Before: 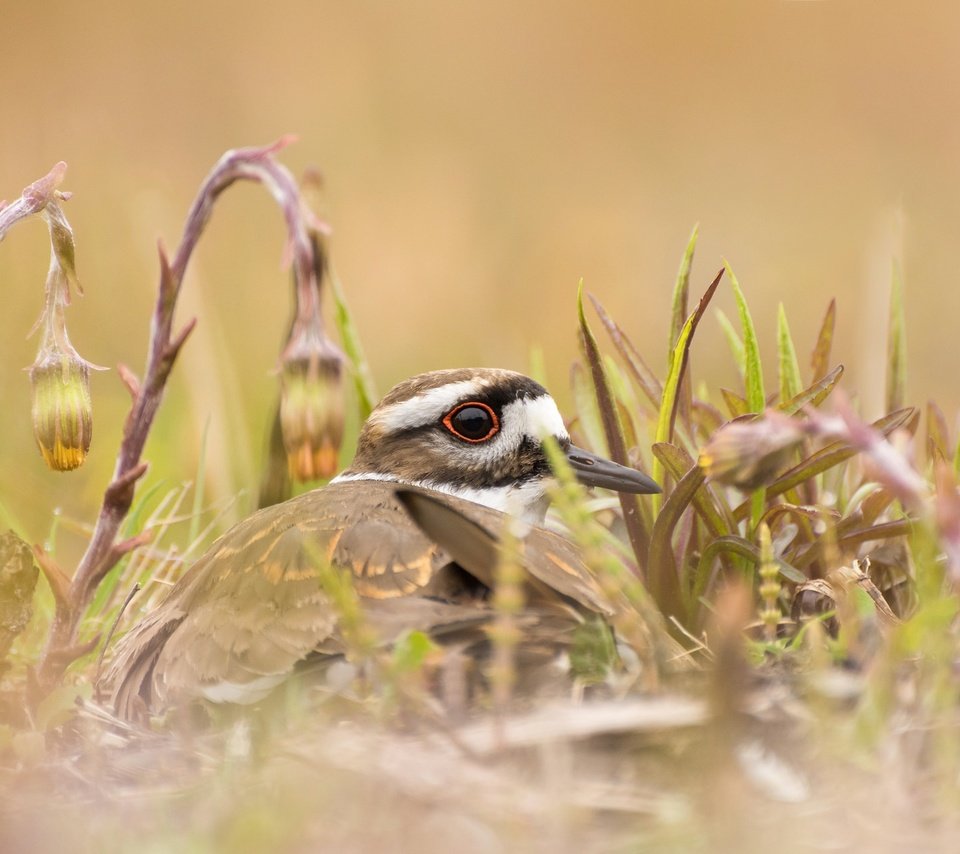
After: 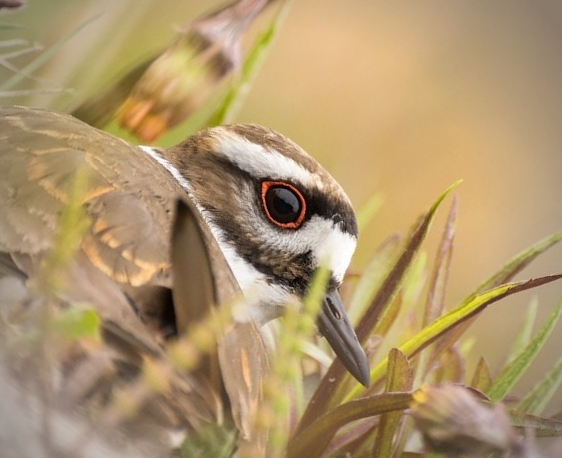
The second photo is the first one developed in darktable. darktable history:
vignetting: fall-off start 71.36%
crop and rotate: angle -45.04°, top 16.714%, right 1.006%, bottom 11.628%
